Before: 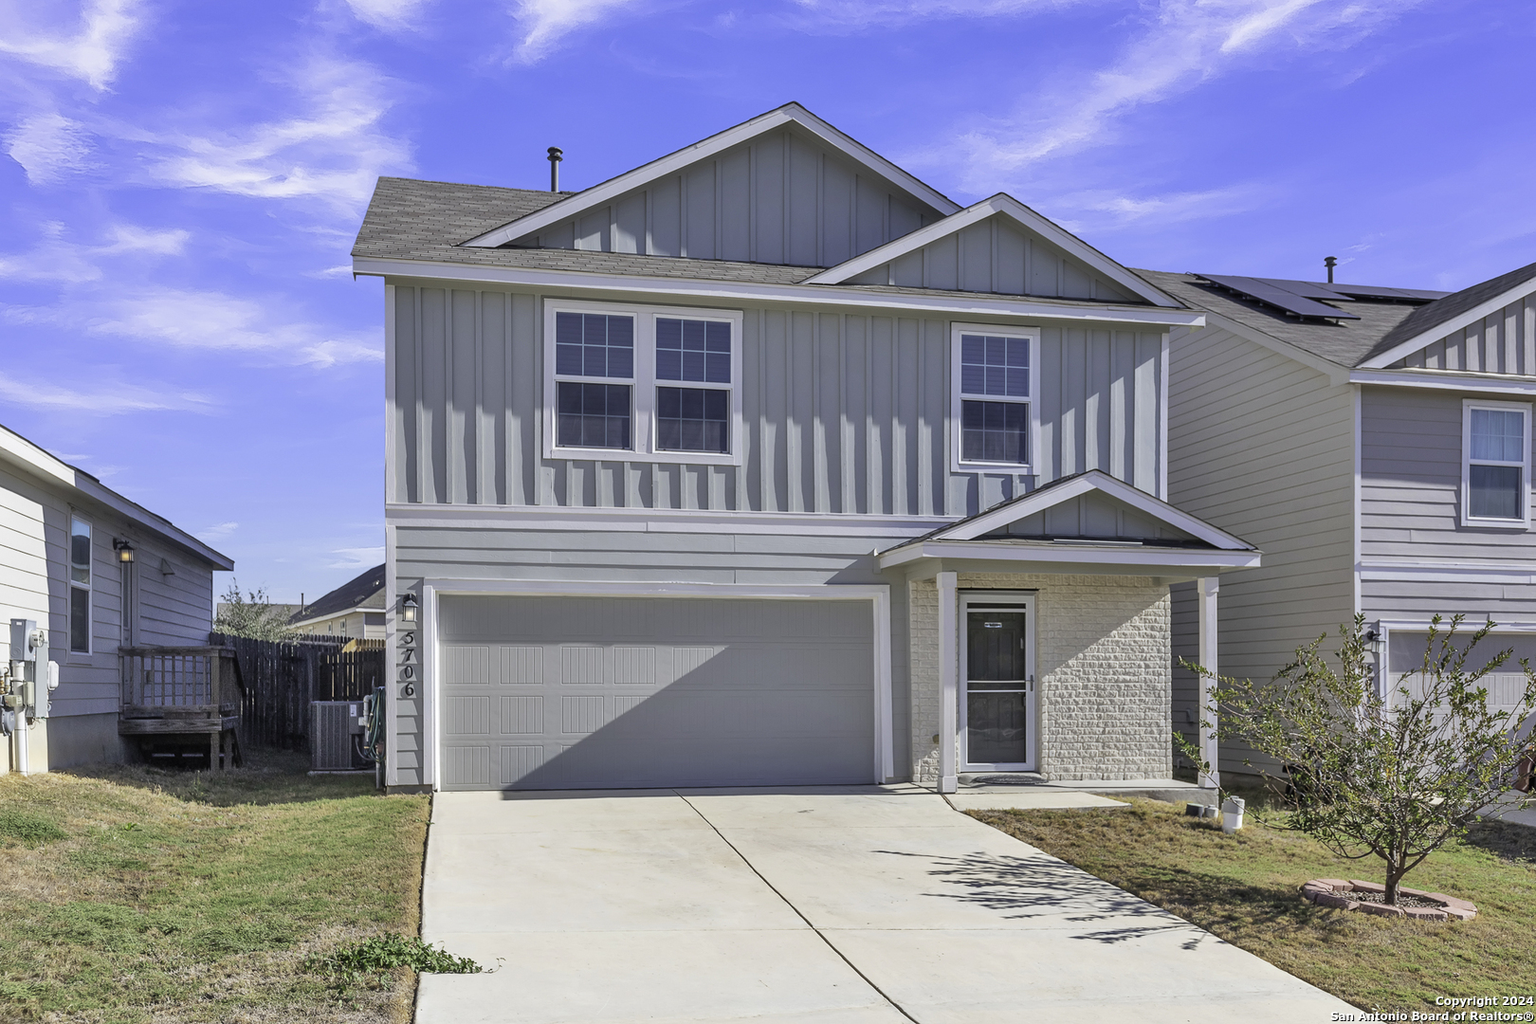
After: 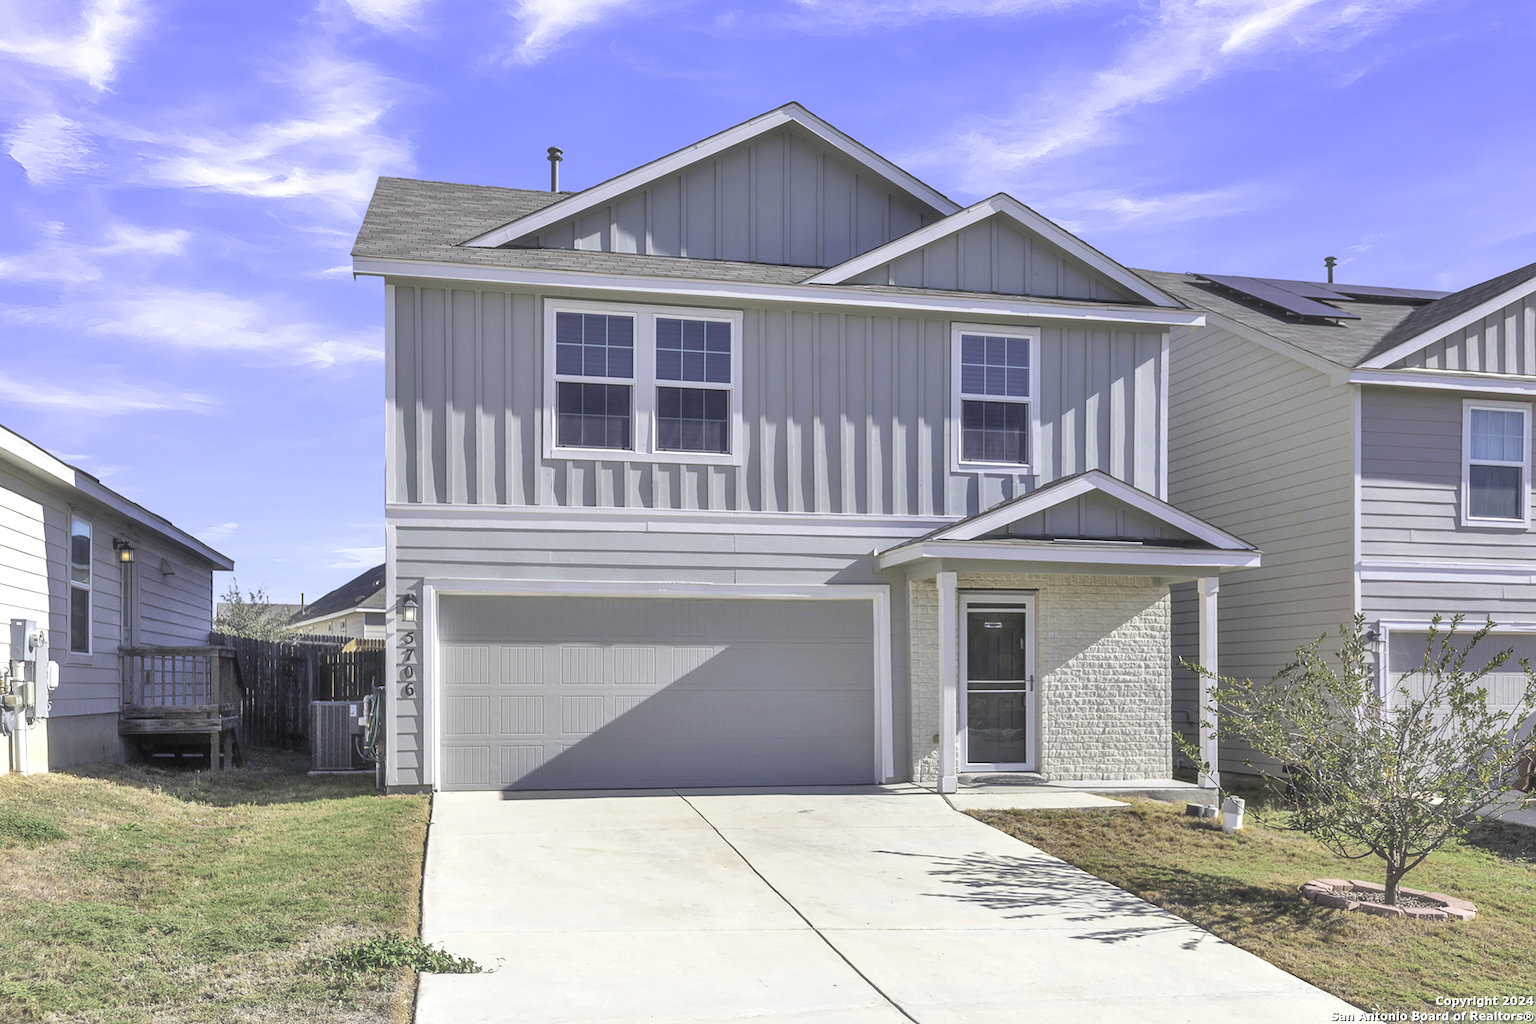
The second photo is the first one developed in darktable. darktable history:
exposure: exposure 0.377 EV, compensate highlight preservation false
haze removal: strength -0.107, compatibility mode true, adaptive false
